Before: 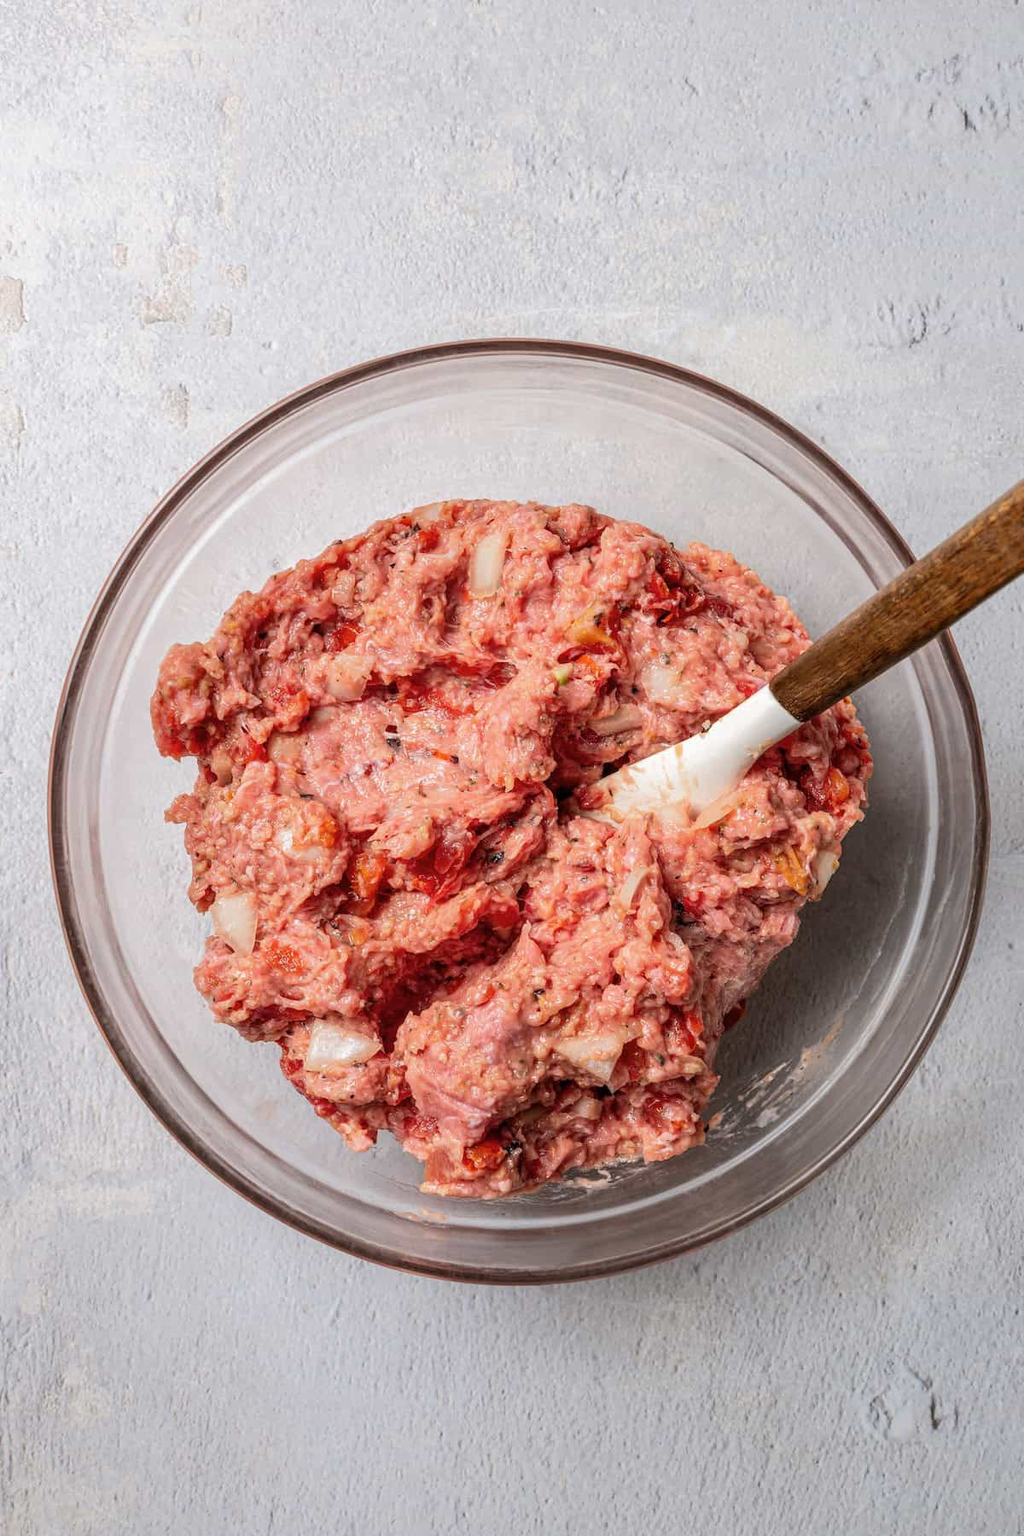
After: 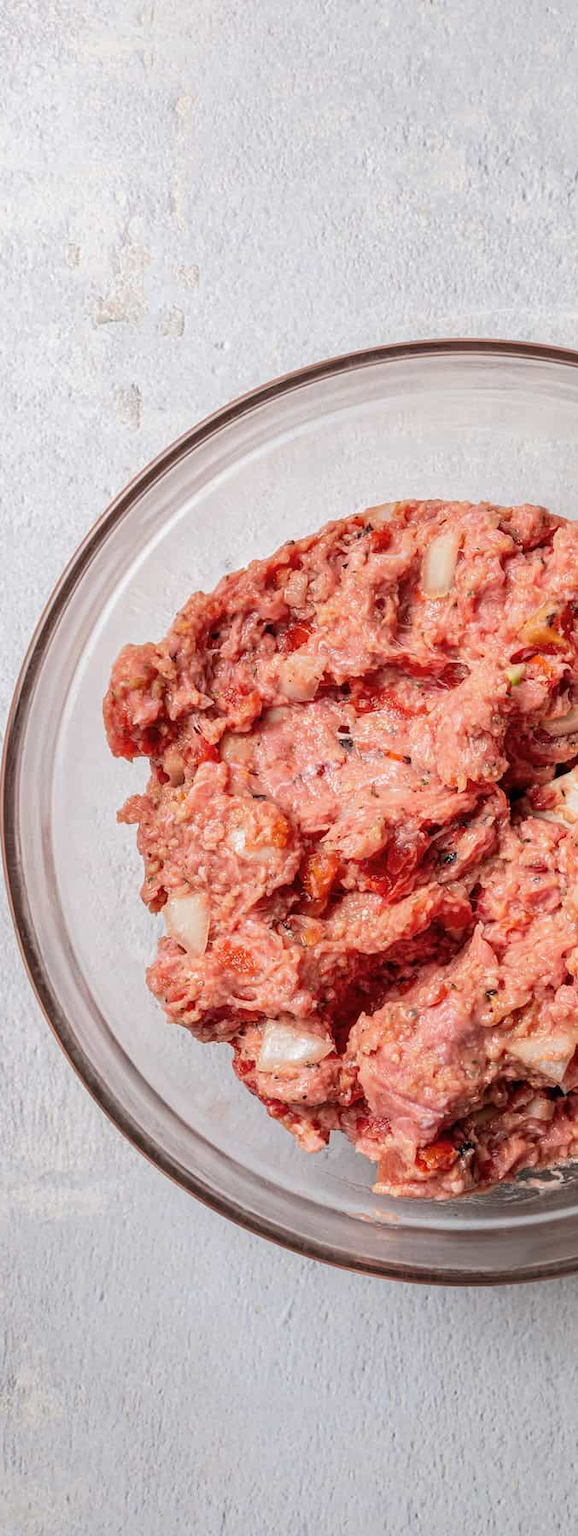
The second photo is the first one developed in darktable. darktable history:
crop: left 4.71%, right 38.735%
